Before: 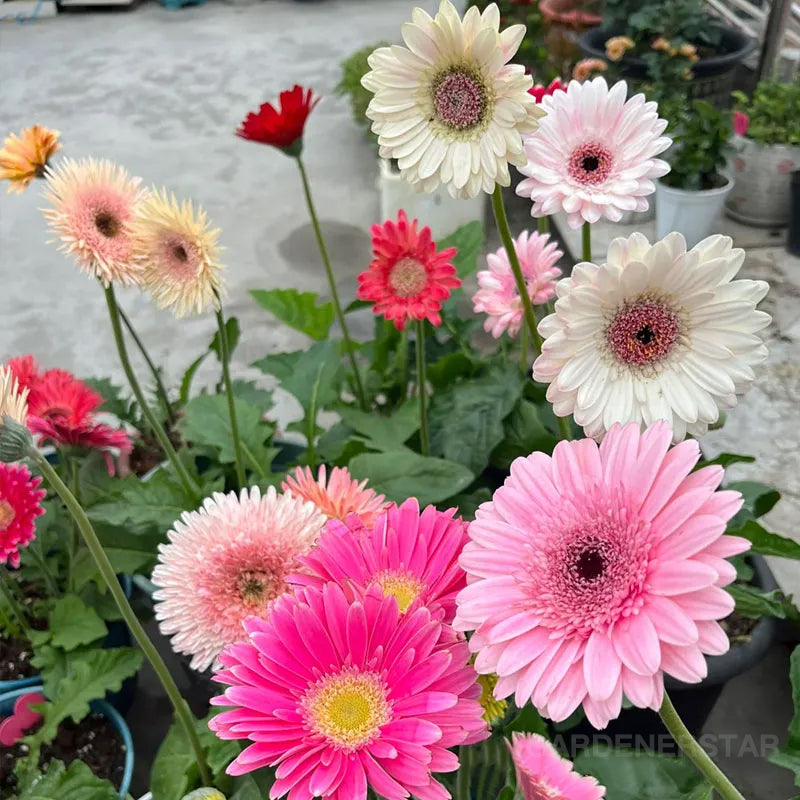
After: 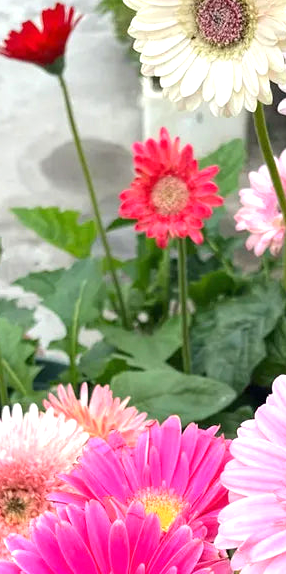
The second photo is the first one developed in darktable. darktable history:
crop and rotate: left 29.89%, top 10.334%, right 34.279%, bottom 17.839%
exposure: exposure 0.658 EV, compensate exposure bias true, compensate highlight preservation false
